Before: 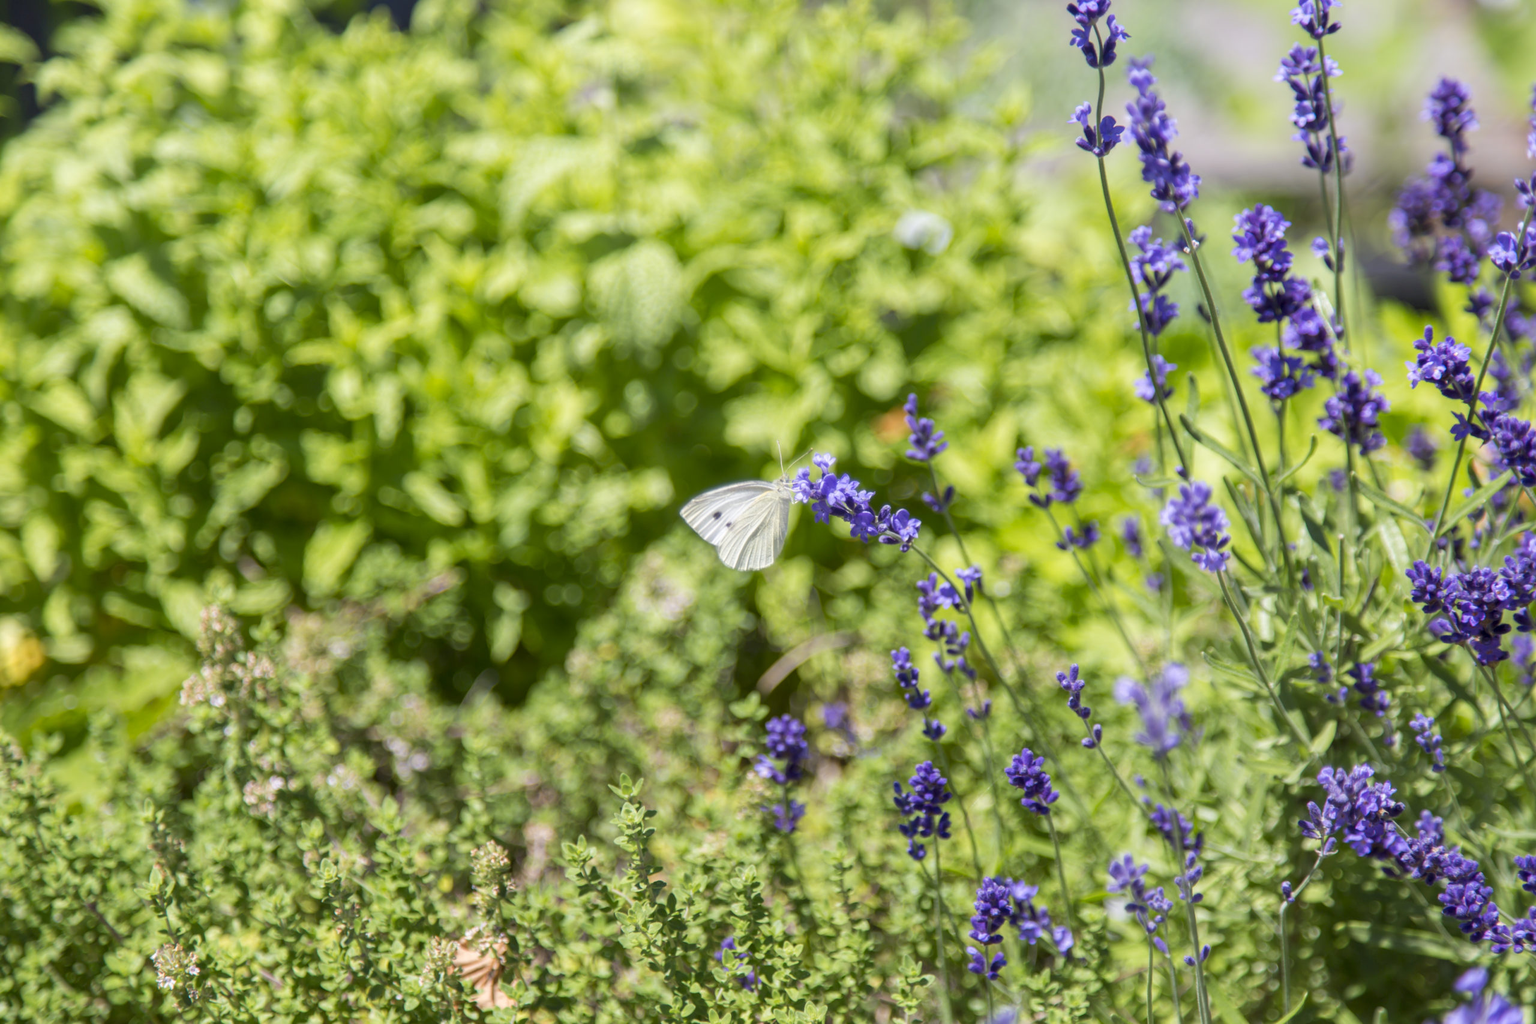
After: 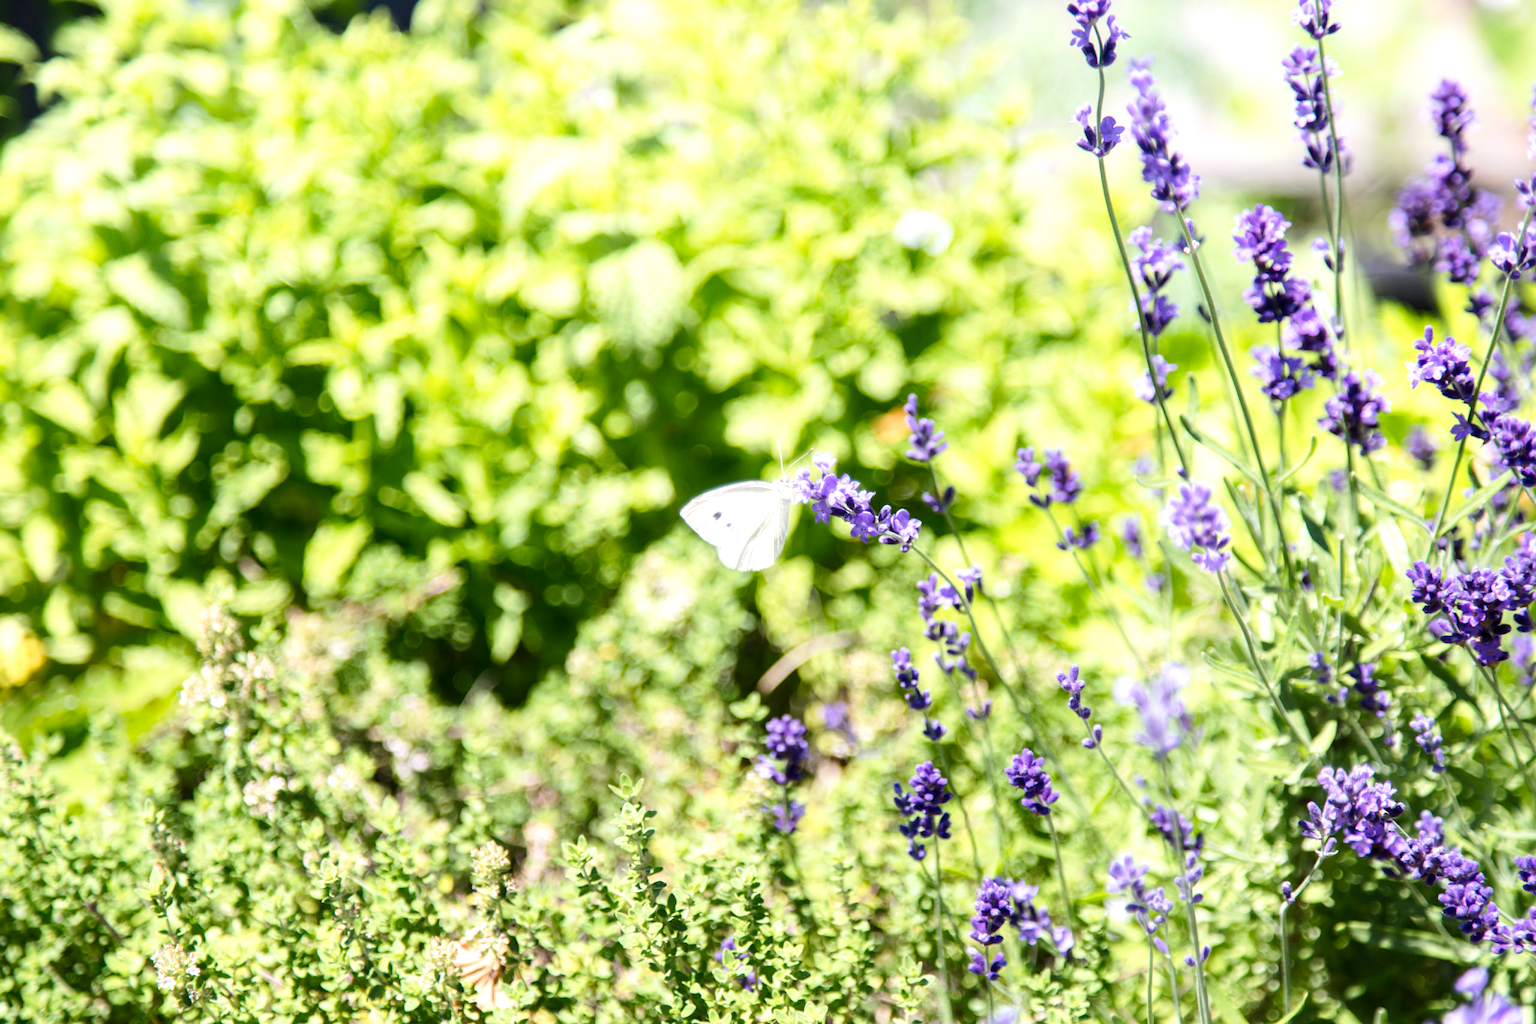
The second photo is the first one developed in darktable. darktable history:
tone curve: curves: ch0 [(0, 0) (0.003, 0.004) (0.011, 0.014) (0.025, 0.032) (0.044, 0.057) (0.069, 0.089) (0.1, 0.128) (0.136, 0.174) (0.177, 0.227) (0.224, 0.287) (0.277, 0.354) (0.335, 0.427) (0.399, 0.507) (0.468, 0.582) (0.543, 0.653) (0.623, 0.726) (0.709, 0.799) (0.801, 0.876) (0.898, 0.937) (1, 1)], preserve colors none
tone equalizer: -8 EV -1.1 EV, -7 EV -1.03 EV, -6 EV -0.878 EV, -5 EV -0.565 EV, -3 EV 0.598 EV, -2 EV 0.837 EV, -1 EV 0.993 EV, +0 EV 1.05 EV, smoothing diameter 2.05%, edges refinement/feathering 23.03, mask exposure compensation -1.57 EV, filter diffusion 5
